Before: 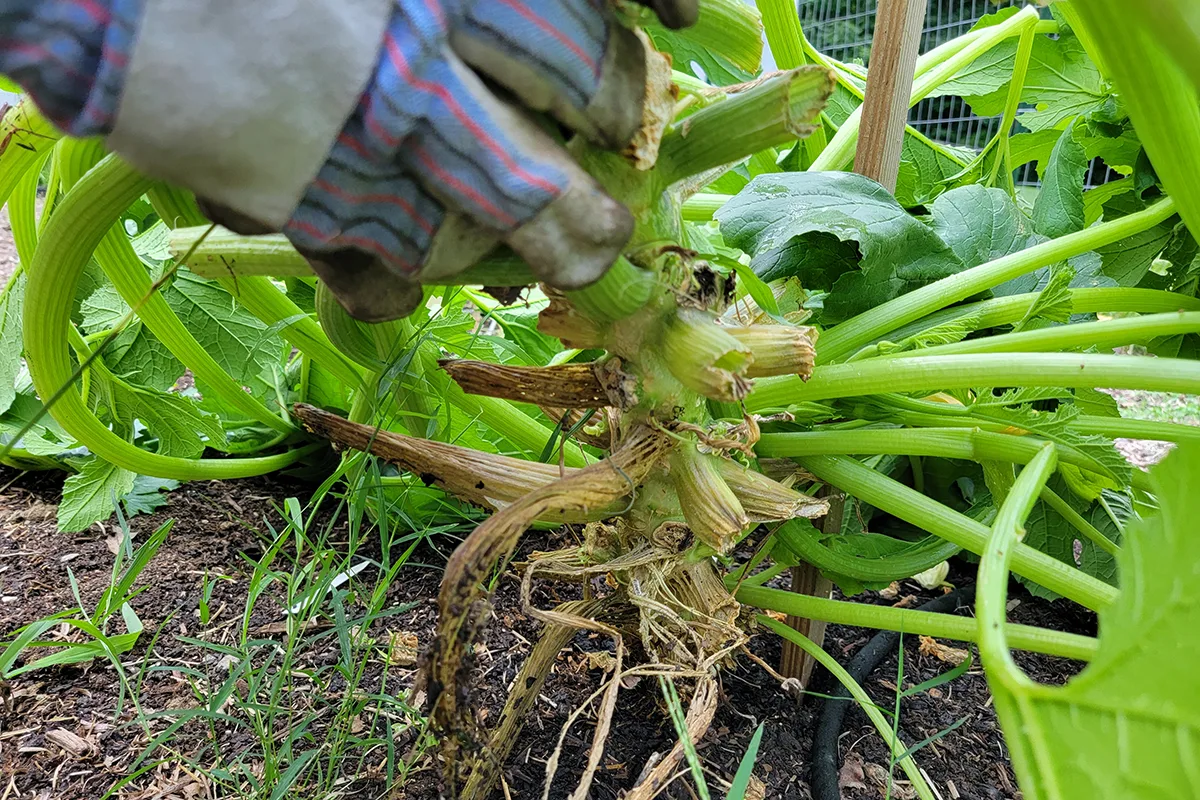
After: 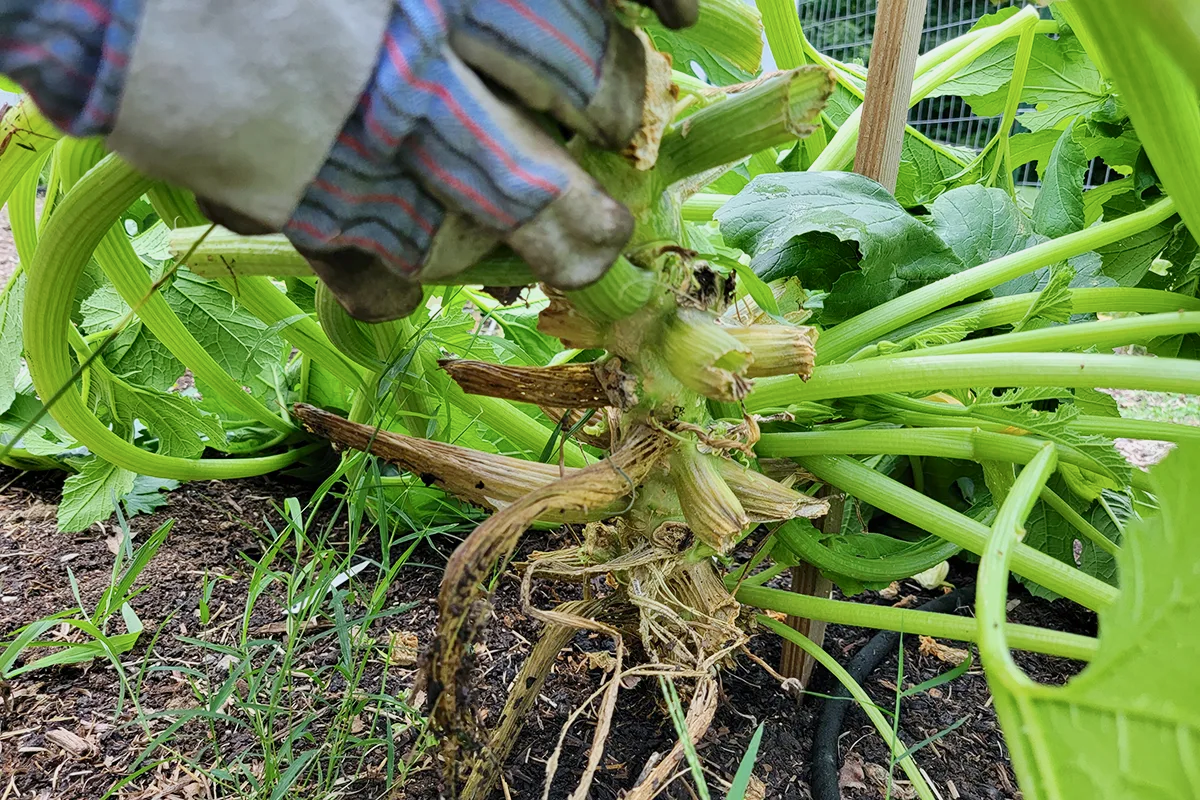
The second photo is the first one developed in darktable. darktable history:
tone equalizer: -8 EV 0.25 EV, -7 EV 0.417 EV, -6 EV 0.417 EV, -5 EV 0.25 EV, -3 EV -0.25 EV, -2 EV -0.417 EV, -1 EV -0.417 EV, +0 EV -0.25 EV, edges refinement/feathering 500, mask exposure compensation -1.57 EV, preserve details guided filter
tone curve: curves: ch0 [(0, 0) (0.003, 0.003) (0.011, 0.011) (0.025, 0.025) (0.044, 0.044) (0.069, 0.069) (0.1, 0.099) (0.136, 0.135) (0.177, 0.176) (0.224, 0.223) (0.277, 0.275) (0.335, 0.333) (0.399, 0.396) (0.468, 0.465) (0.543, 0.546) (0.623, 0.625) (0.709, 0.711) (0.801, 0.802) (0.898, 0.898) (1, 1)], preserve colors none
contrast brightness saturation: contrast 0.24, brightness 0.09
